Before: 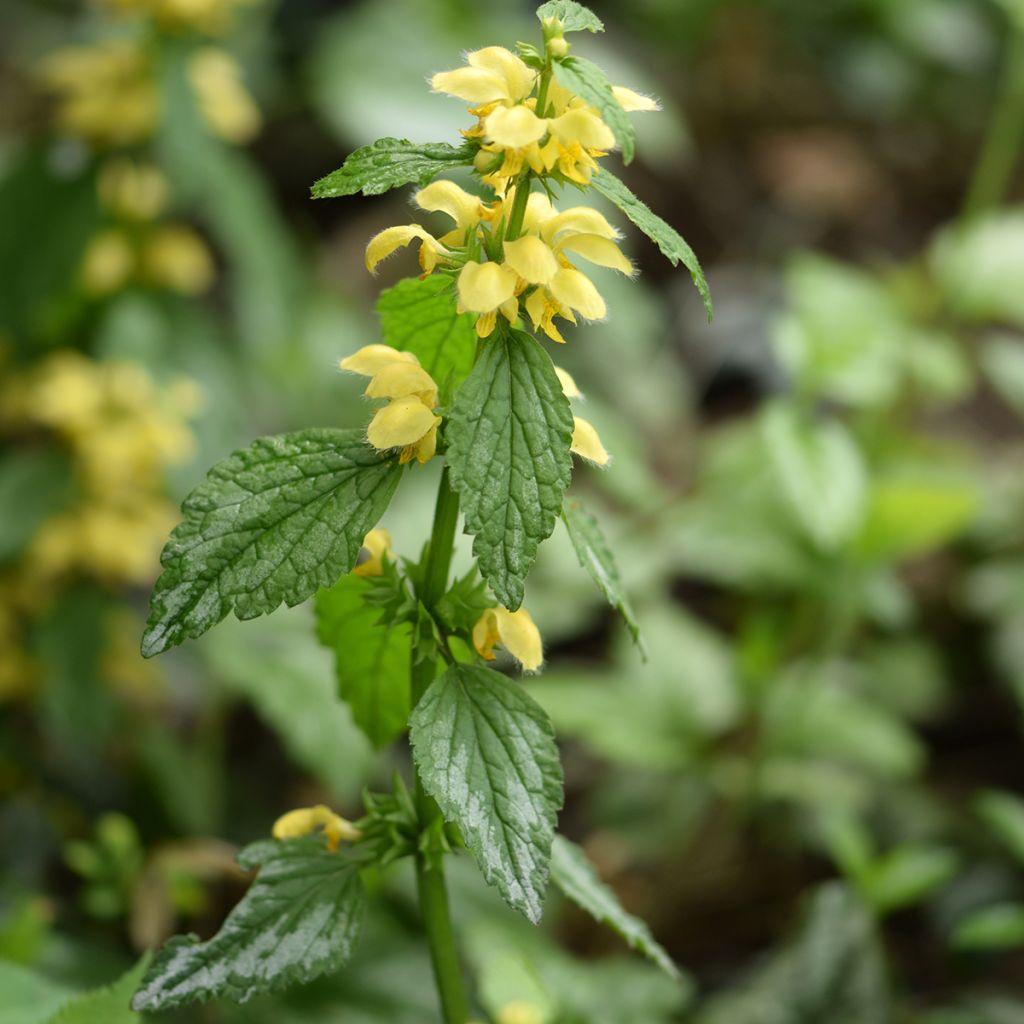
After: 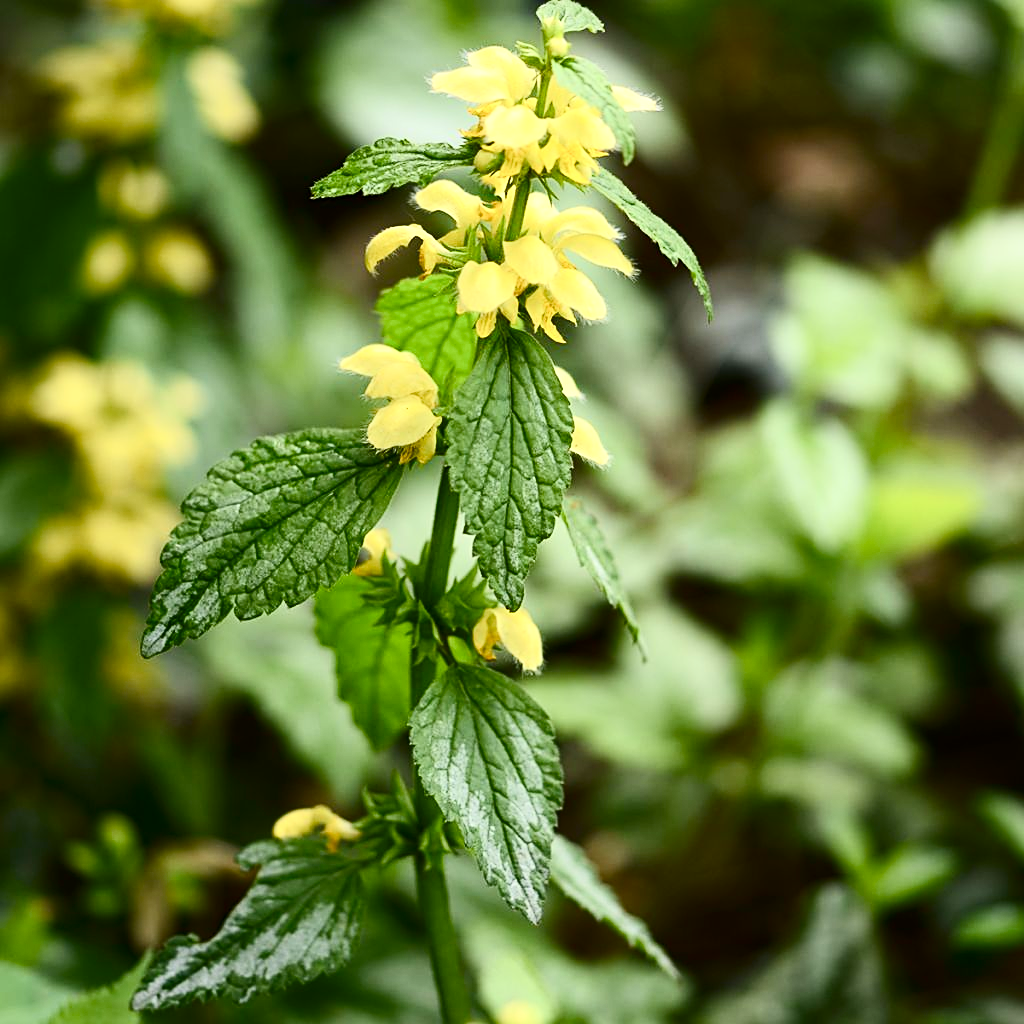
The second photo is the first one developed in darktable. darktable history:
color balance rgb: linear chroma grading › shadows 32%, linear chroma grading › global chroma -2%, linear chroma grading › mid-tones 4%, perceptual saturation grading › global saturation -2%, perceptual saturation grading › highlights -8%, perceptual saturation grading › mid-tones 8%, perceptual saturation grading › shadows 4%, perceptual brilliance grading › highlights 8%, perceptual brilliance grading › mid-tones 4%, perceptual brilliance grading › shadows 2%, global vibrance 16%, saturation formula JzAzBz (2021)
sharpen: on, module defaults
contrast brightness saturation: contrast 0.28
